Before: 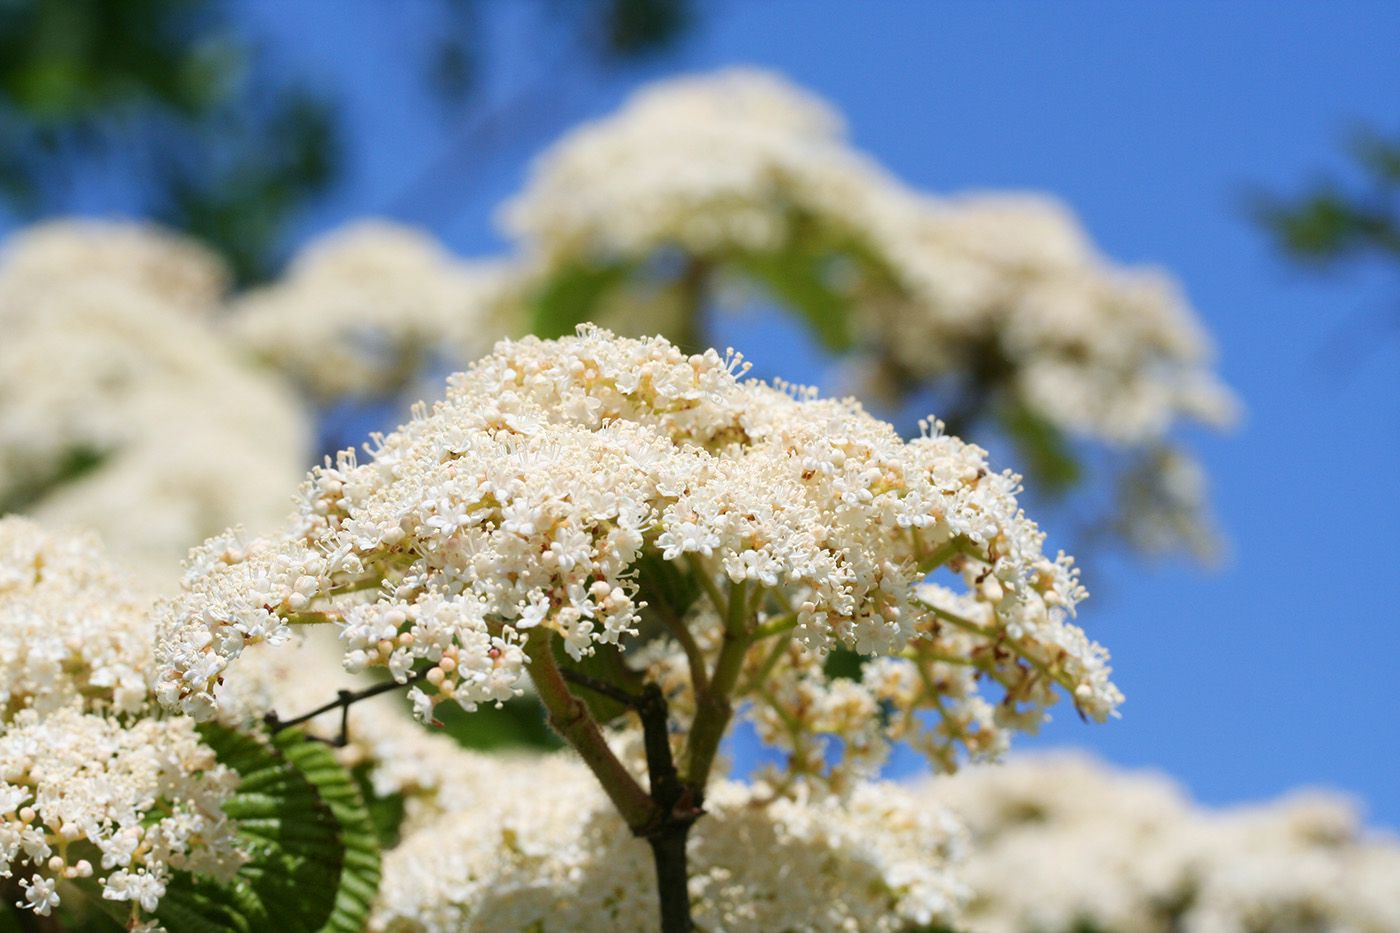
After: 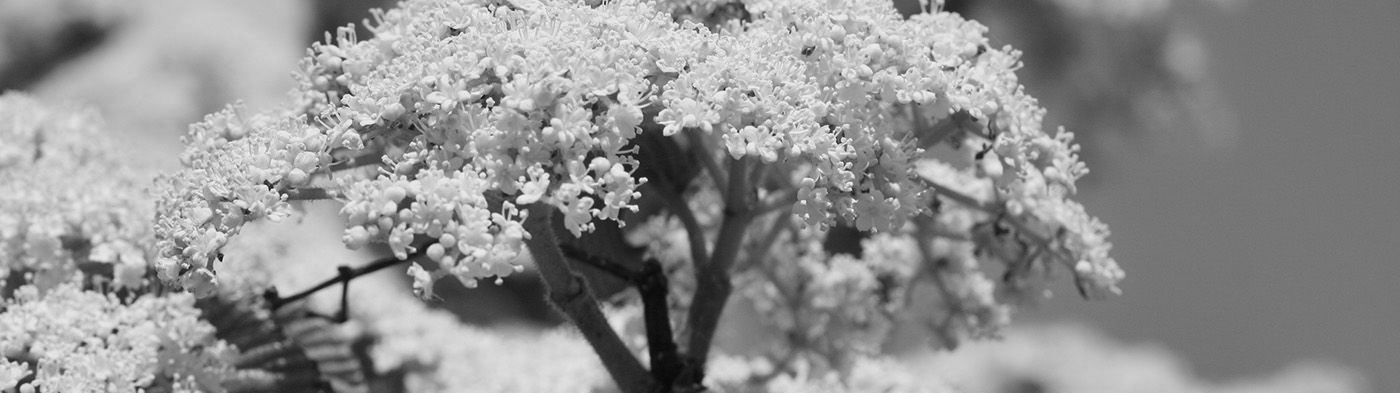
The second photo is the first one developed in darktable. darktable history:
shadows and highlights: low approximation 0.01, soften with gaussian
monochrome: a -71.75, b 75.82
color calibration: x 0.367, y 0.379, temperature 4395.86 K
crop: top 45.551%, bottom 12.262%
